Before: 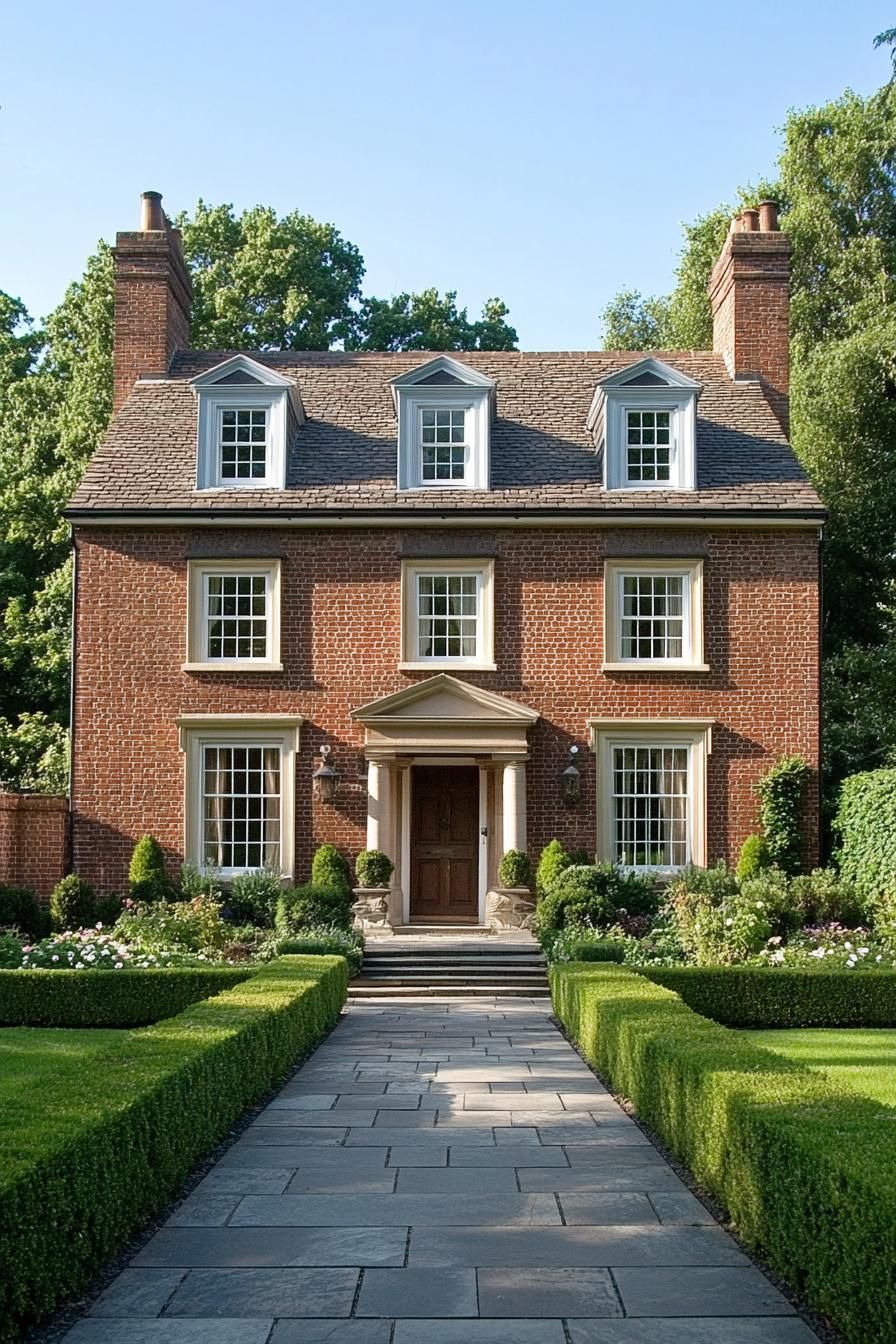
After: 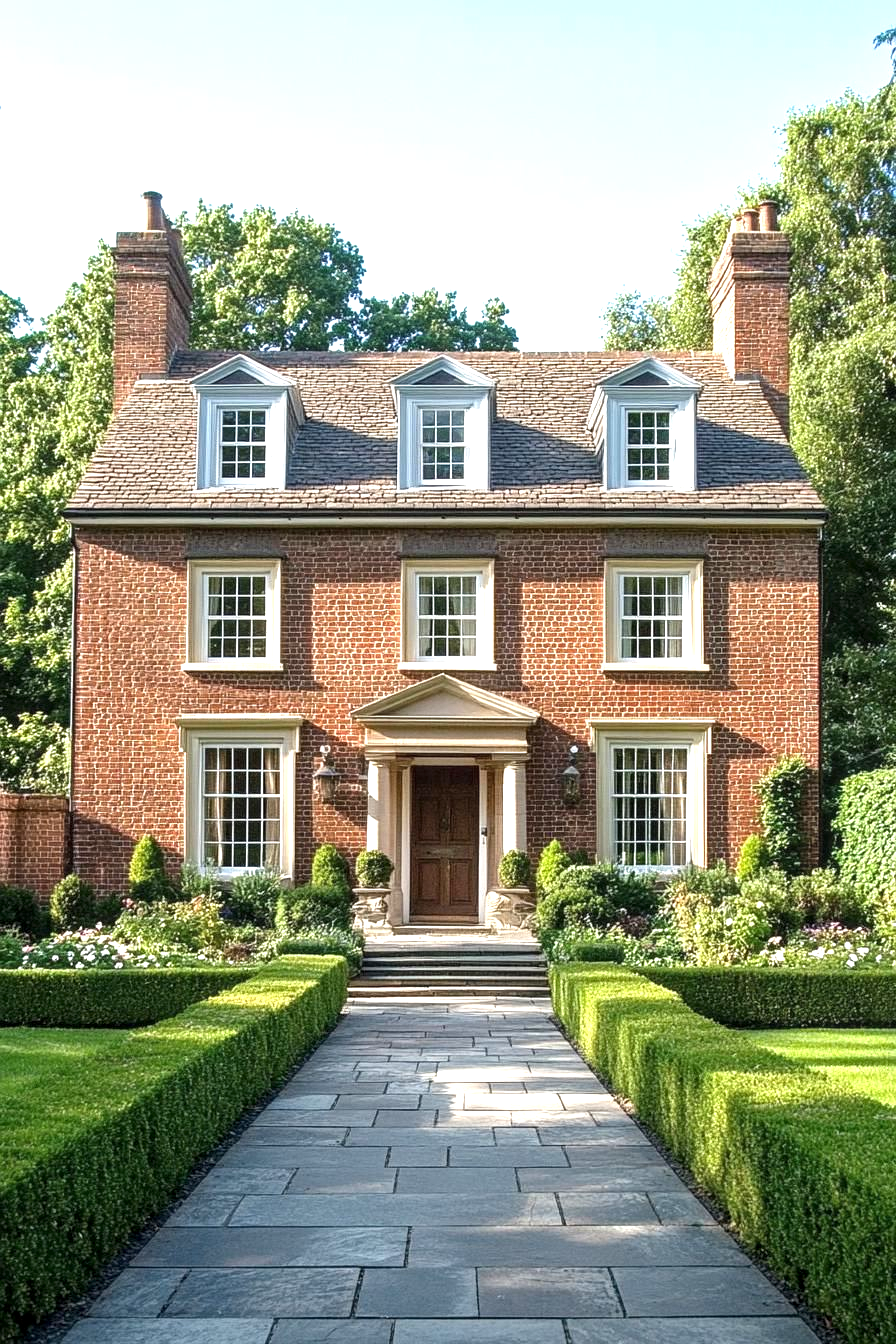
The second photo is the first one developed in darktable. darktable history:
local contrast: on, module defaults
exposure: black level correction 0, exposure 0.899 EV, compensate highlight preservation false
